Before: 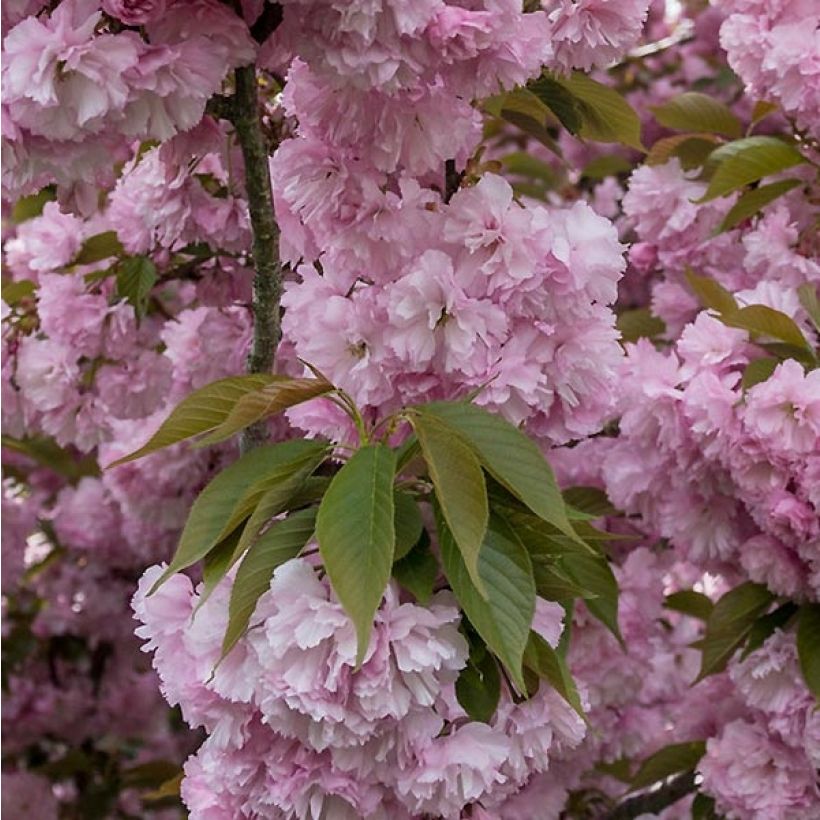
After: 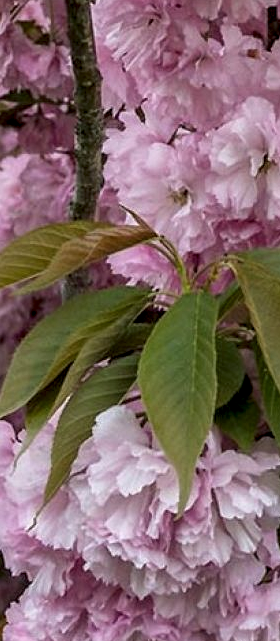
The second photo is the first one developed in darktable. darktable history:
local contrast: highlights 41%, shadows 62%, detail 137%, midtone range 0.514
crop and rotate: left 21.793%, top 18.733%, right 43.99%, bottom 3.002%
